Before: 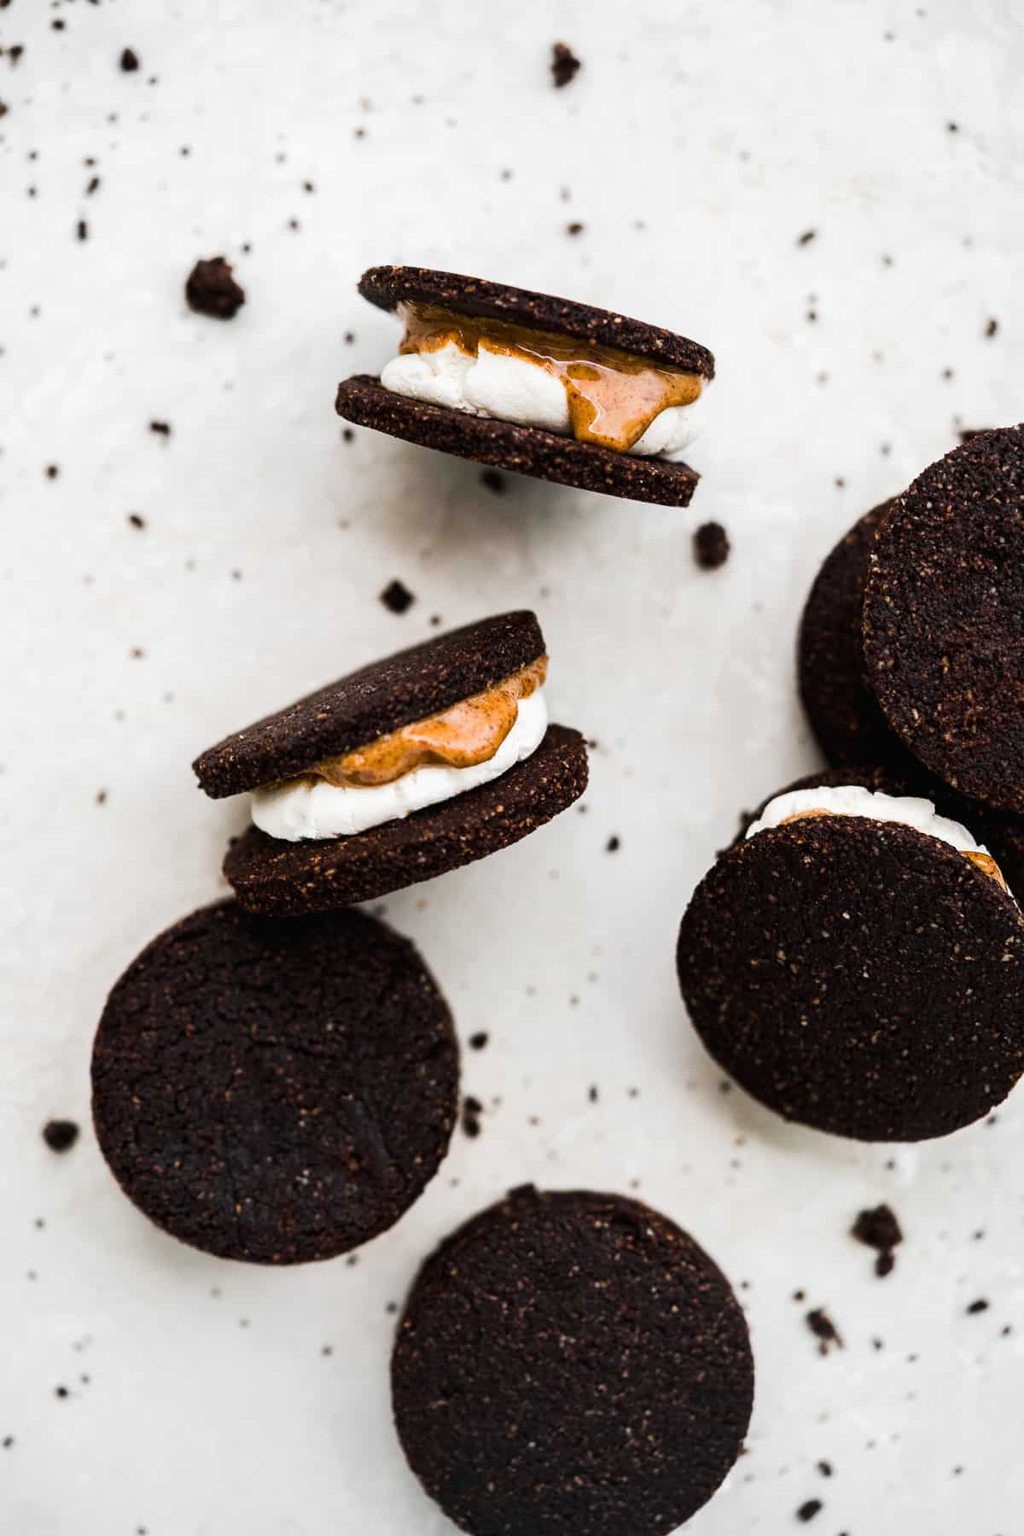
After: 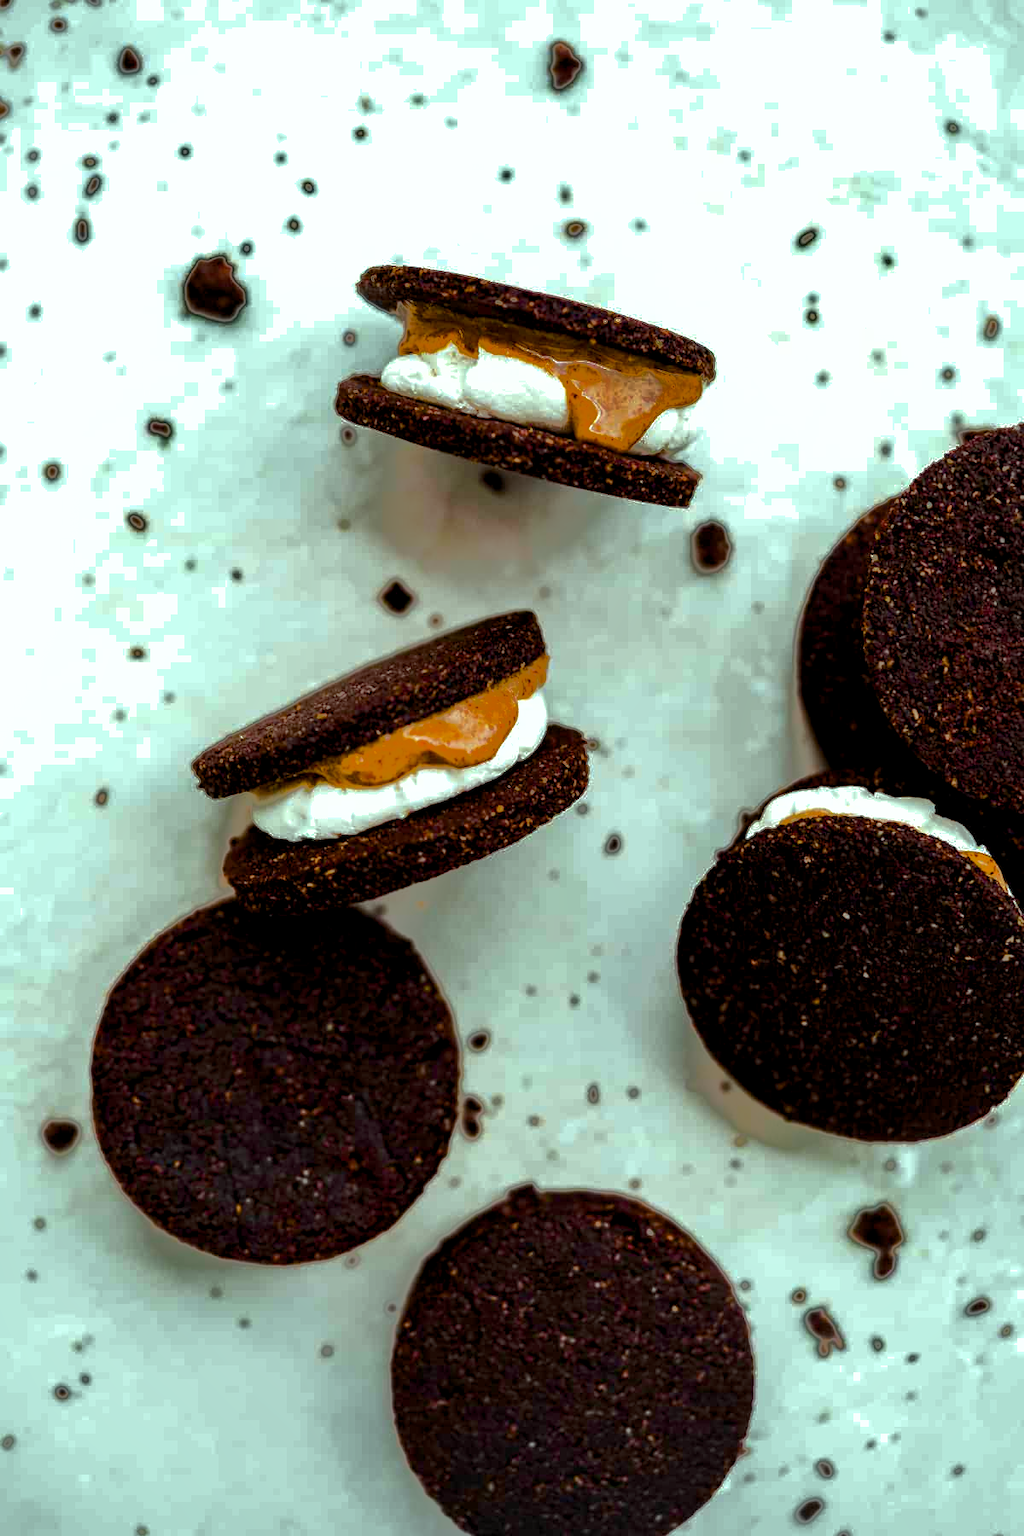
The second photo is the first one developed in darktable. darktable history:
exposure: exposure -0.066 EV, compensate exposure bias true, compensate highlight preservation false
shadows and highlights: shadows -18.37, highlights -73.21
color balance rgb: shadows lift › chroma 1.033%, shadows lift › hue 214.63°, power › luminance 1.117%, power › chroma 0.412%, power › hue 35.98°, highlights gain › luminance 20.163%, highlights gain › chroma 2.672%, highlights gain › hue 174.02°, global offset › luminance -0.378%, perceptual saturation grading › global saturation 20%, perceptual saturation grading › highlights -24.771%, perceptual saturation grading › shadows 49.353%, global vibrance 27.408%
